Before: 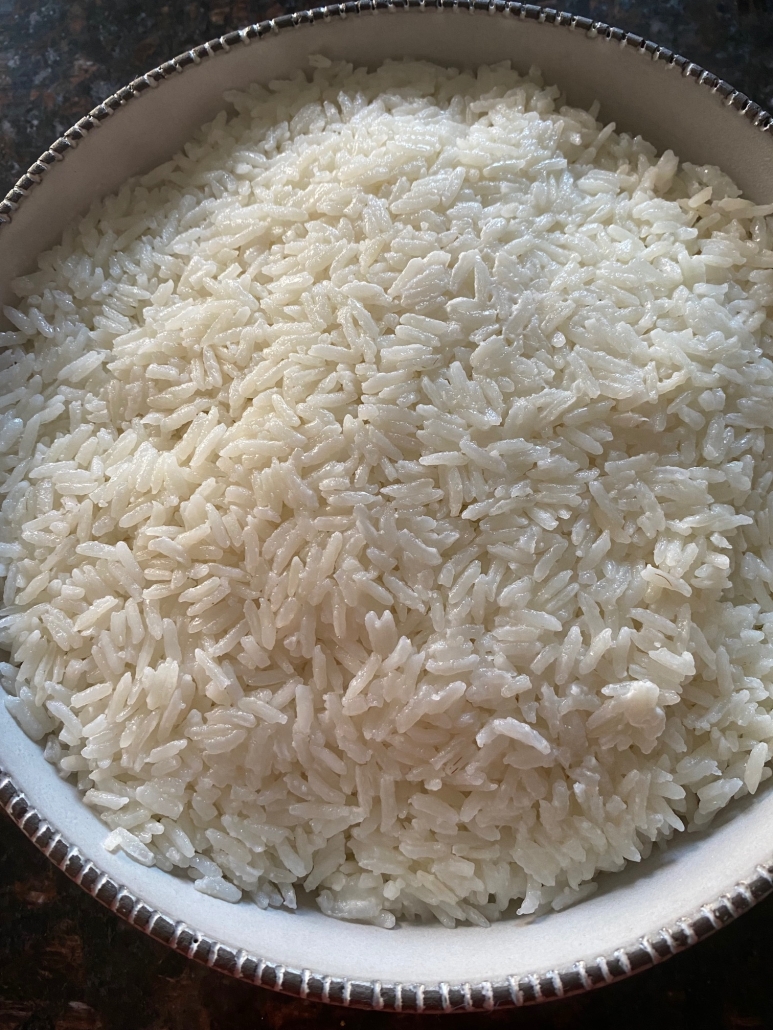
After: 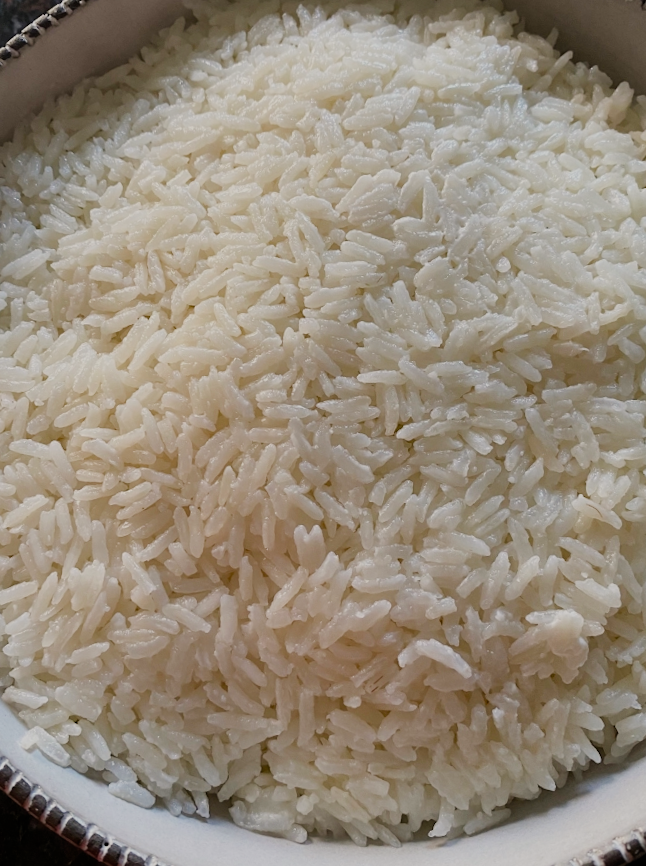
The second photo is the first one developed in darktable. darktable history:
color balance rgb: highlights gain › chroma 1.057%, highlights gain › hue 68.26°, perceptual saturation grading › global saturation 20%, perceptual saturation grading › highlights -25.752%, perceptual saturation grading › shadows 26.06%
crop and rotate: angle -3.31°, left 5.396%, top 5.199%, right 4.728%, bottom 4.353%
filmic rgb: black relative exposure -7.15 EV, white relative exposure 5.37 EV, hardness 3.03
